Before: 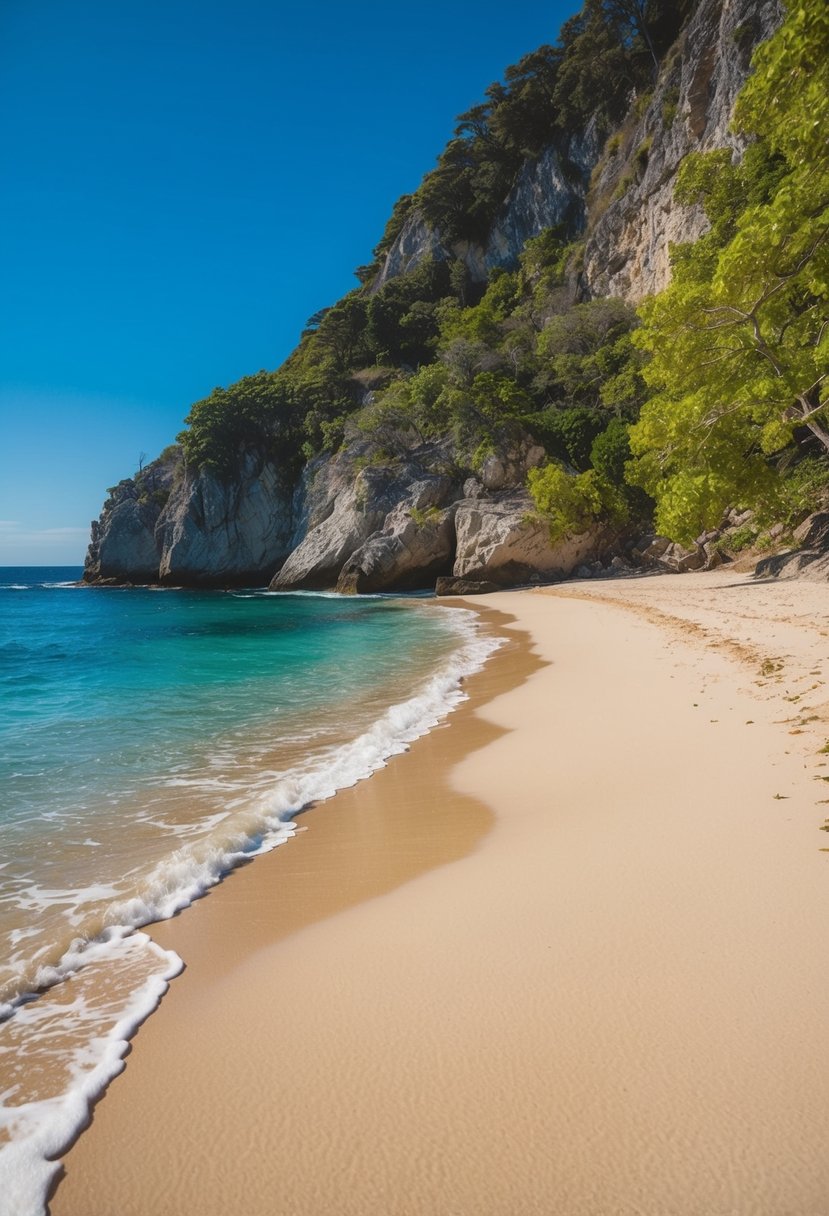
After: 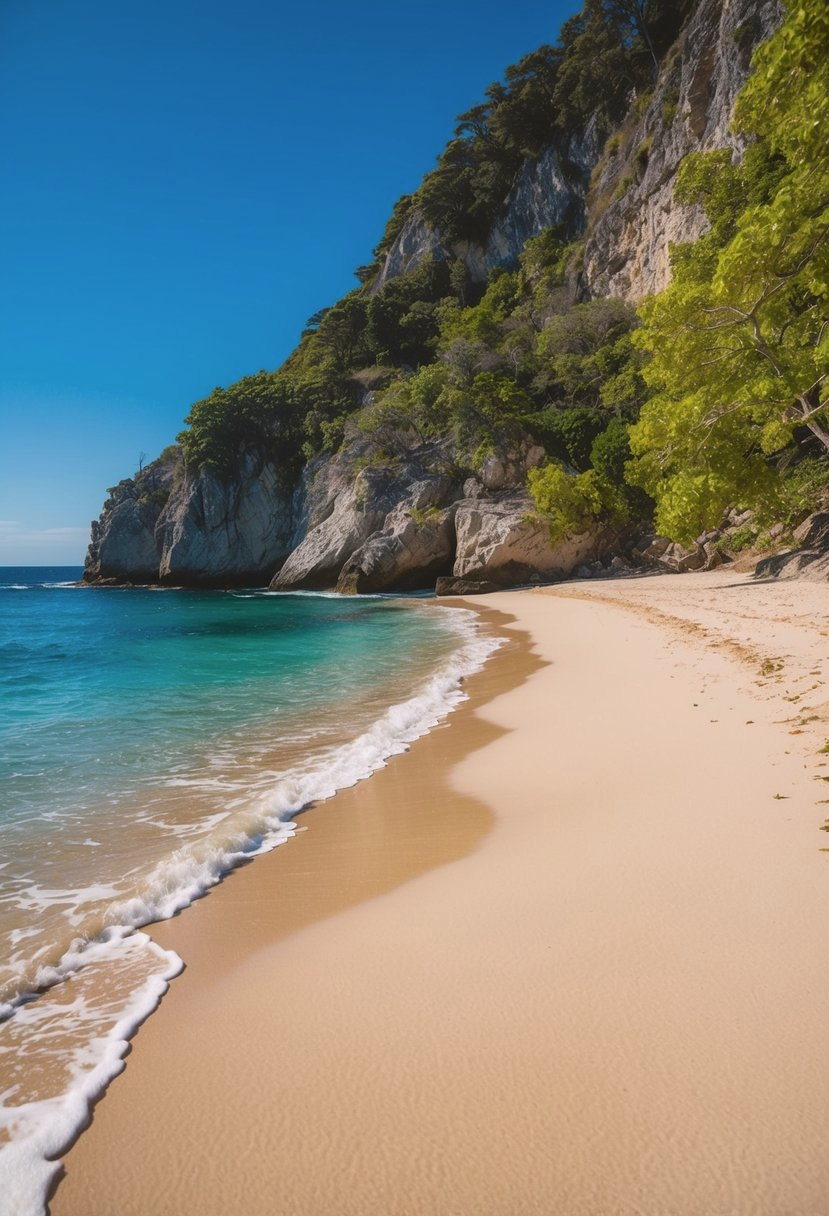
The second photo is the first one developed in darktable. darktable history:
color correction: highlights a* 3.01, highlights b* -1.16, shadows a* -0.096, shadows b* 2.02, saturation 0.983
